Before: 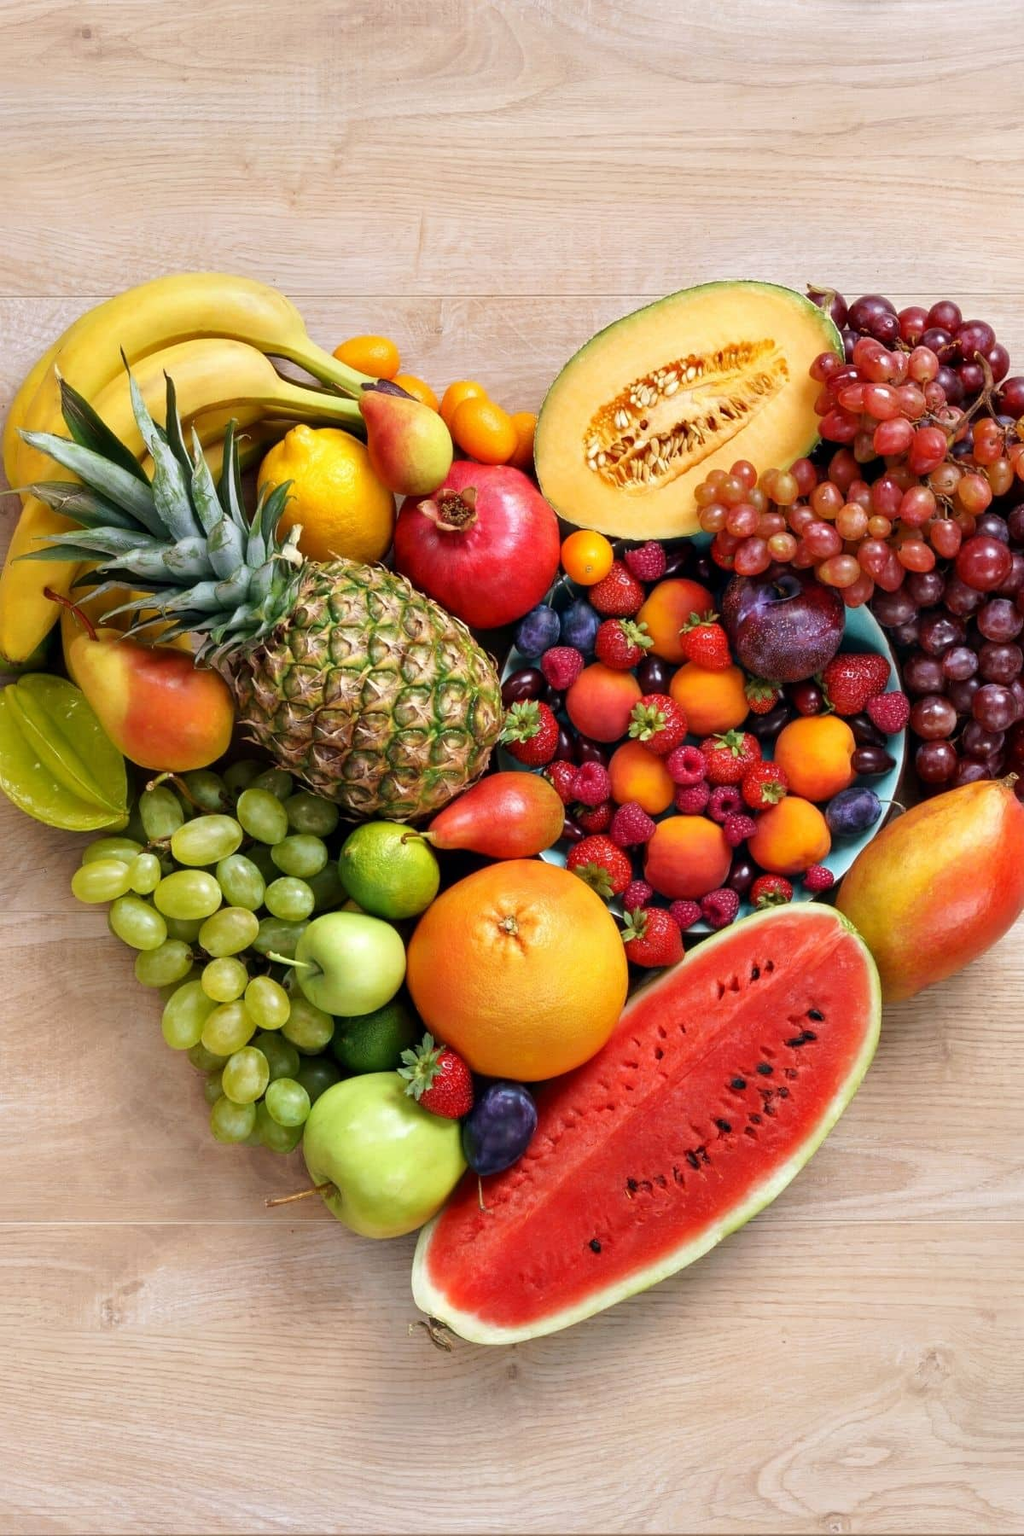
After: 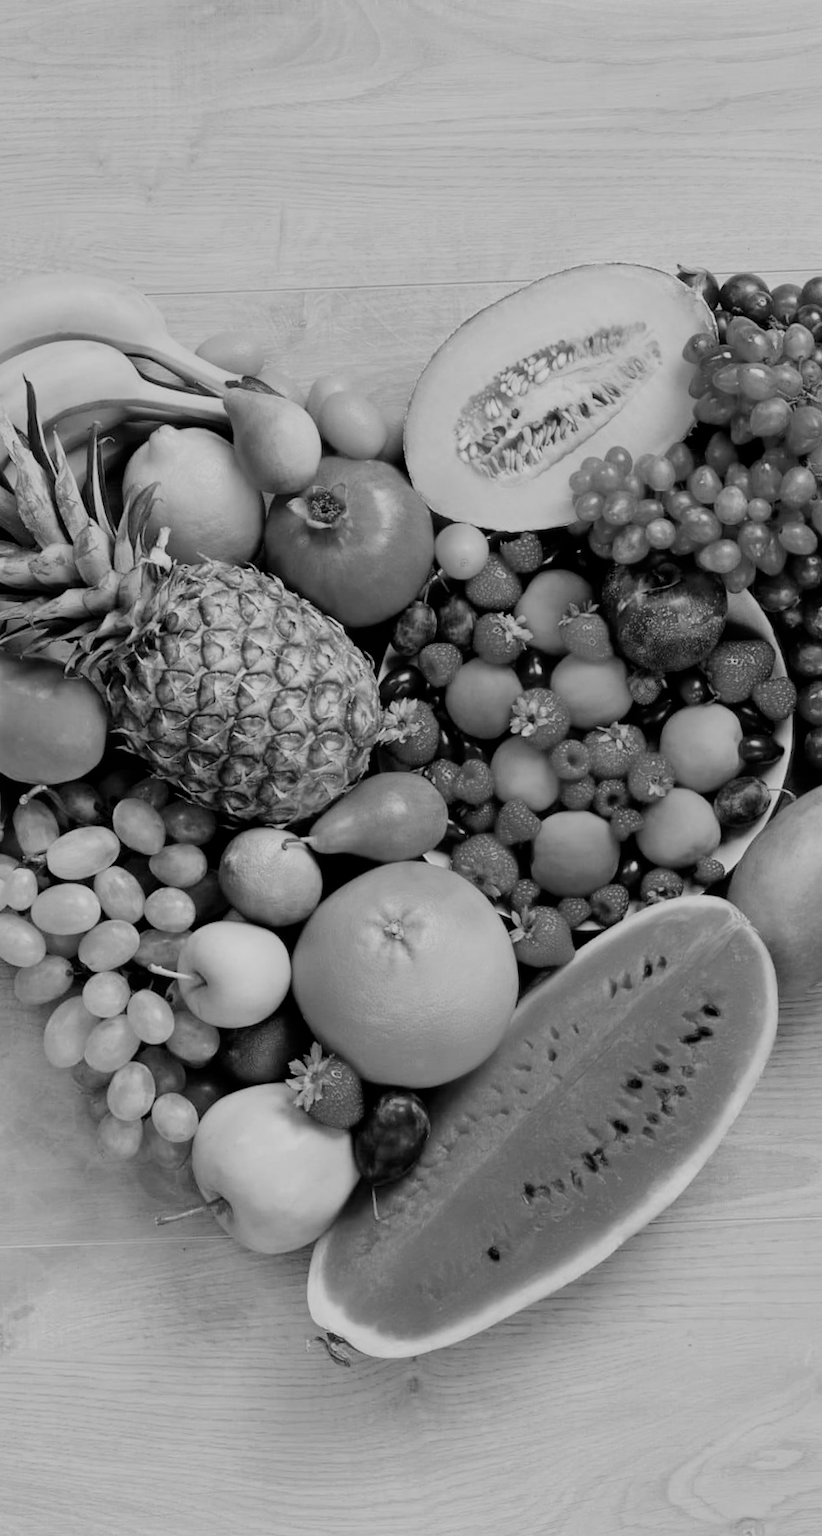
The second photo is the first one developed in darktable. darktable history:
crop and rotate: angle -3.27°, left 14.277%, top 0.028%, right 10.766%, bottom 0.028%
monochrome: on, module defaults
rotate and perspective: rotation -5.2°, automatic cropping off
filmic rgb: black relative exposure -7.15 EV, white relative exposure 5.36 EV, hardness 3.02
